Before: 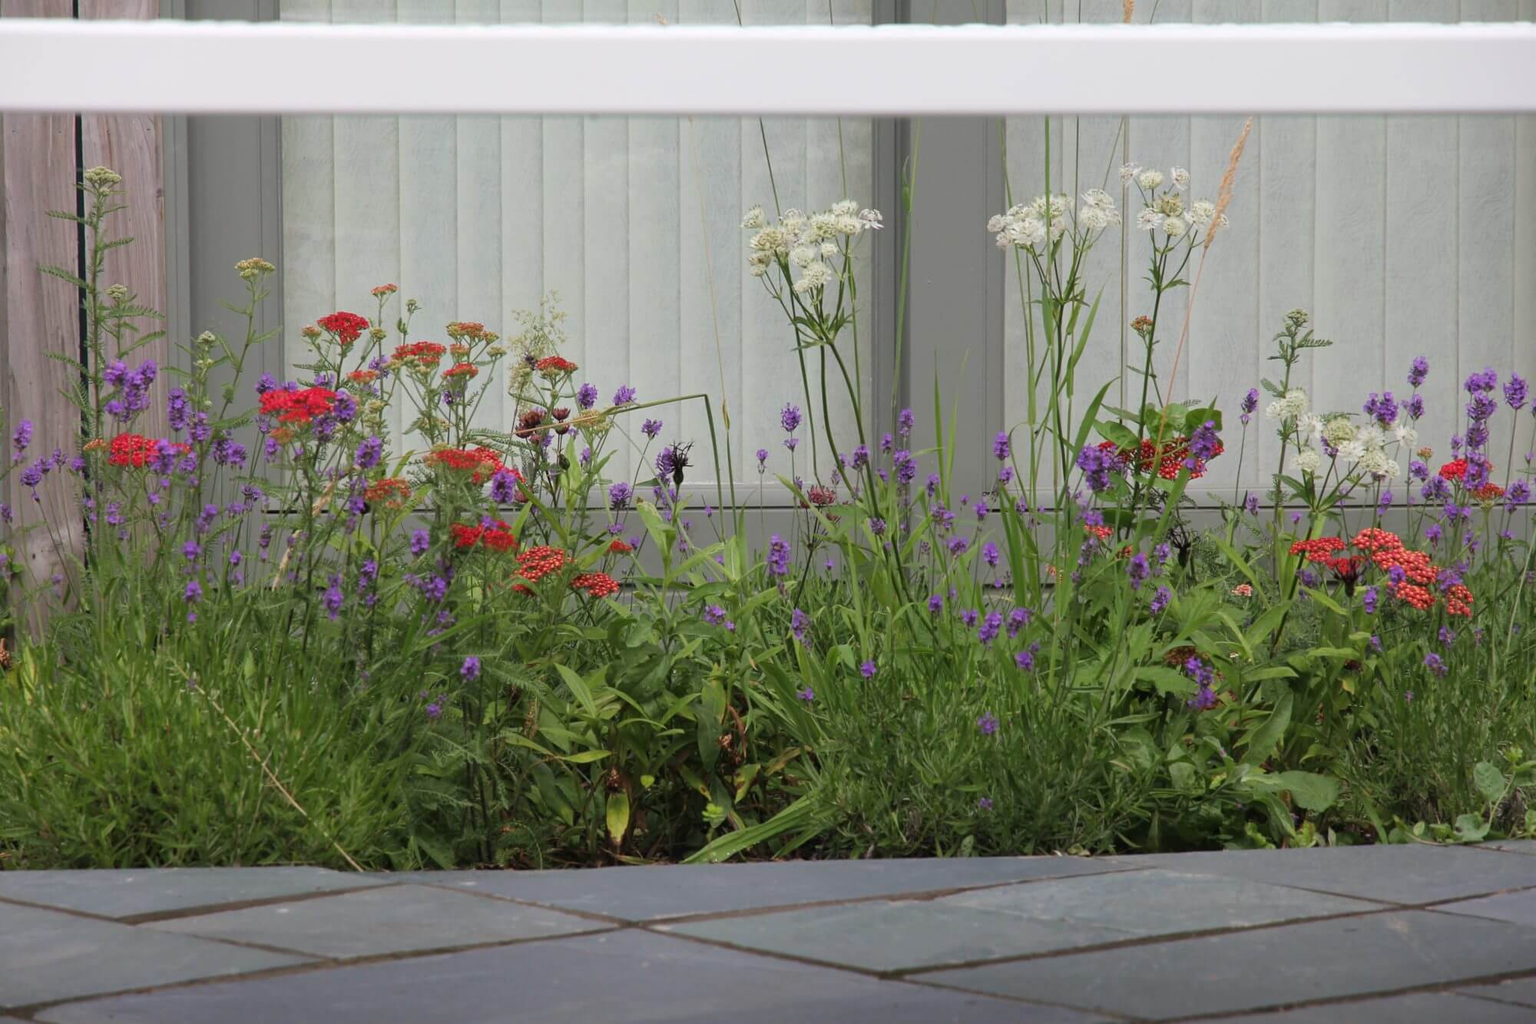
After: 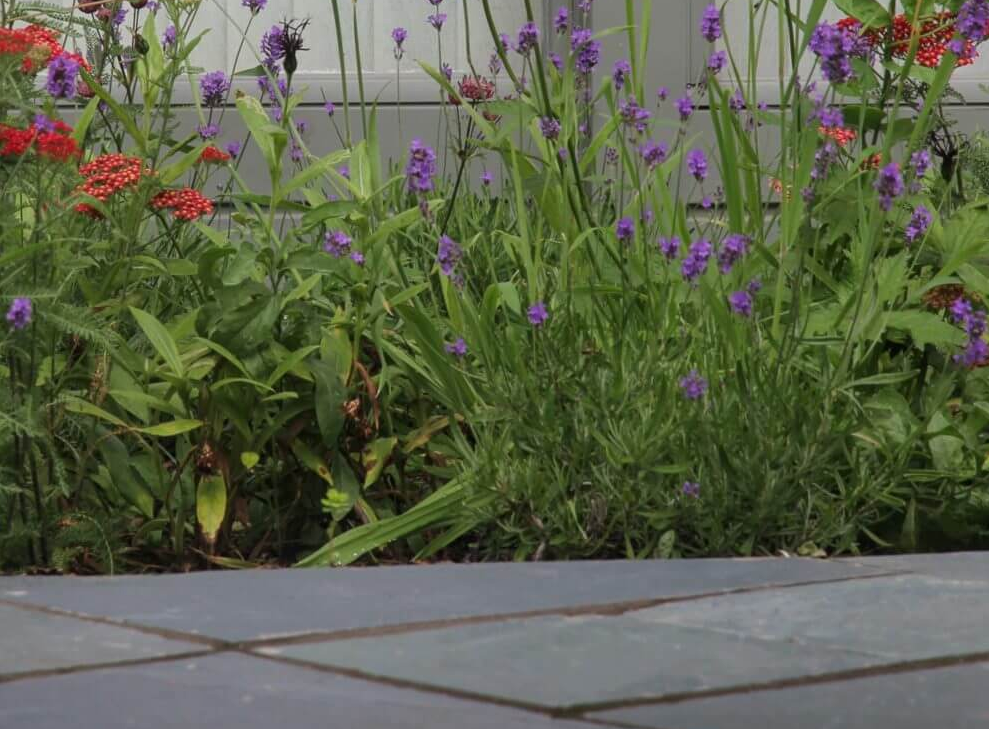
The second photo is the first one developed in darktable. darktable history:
crop: left 29.672%, top 41.786%, right 20.851%, bottom 3.487%
local contrast: detail 110%
